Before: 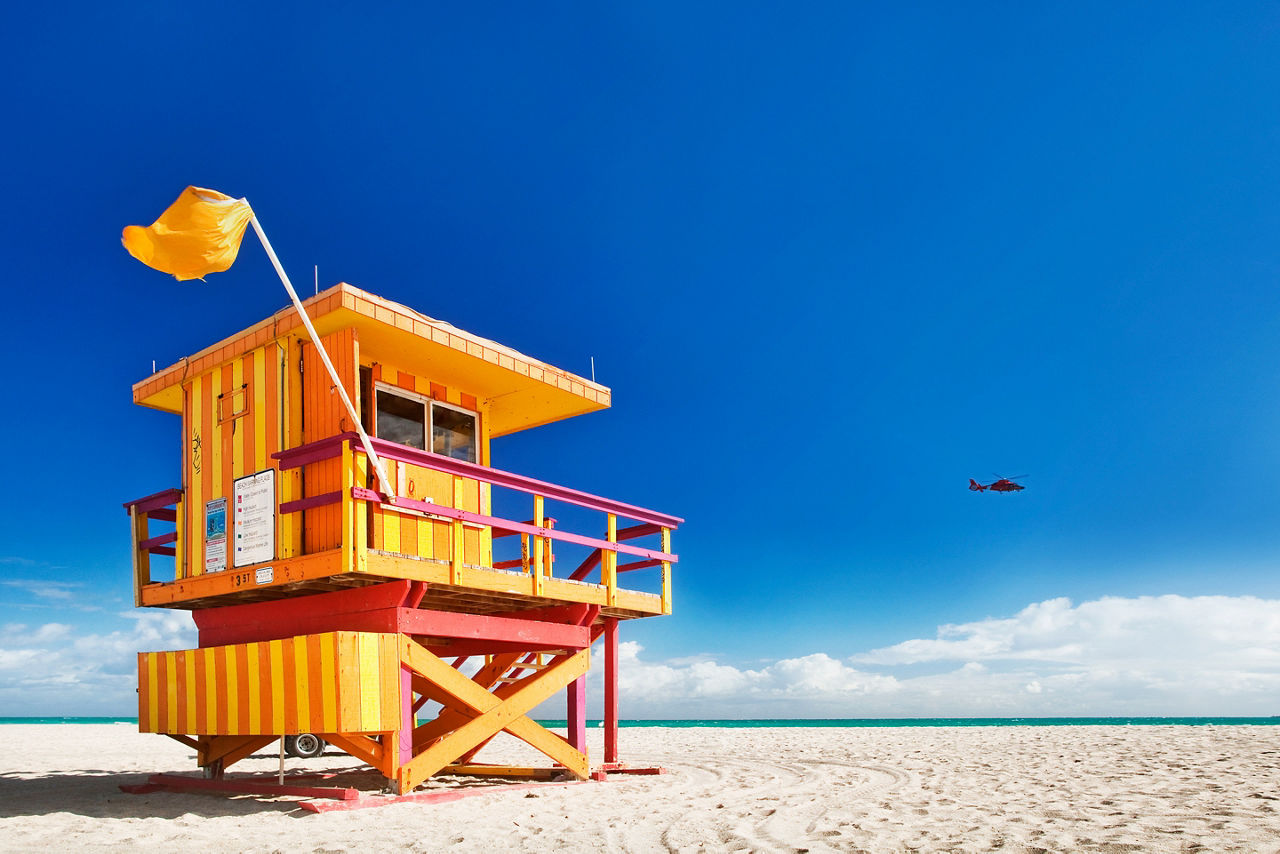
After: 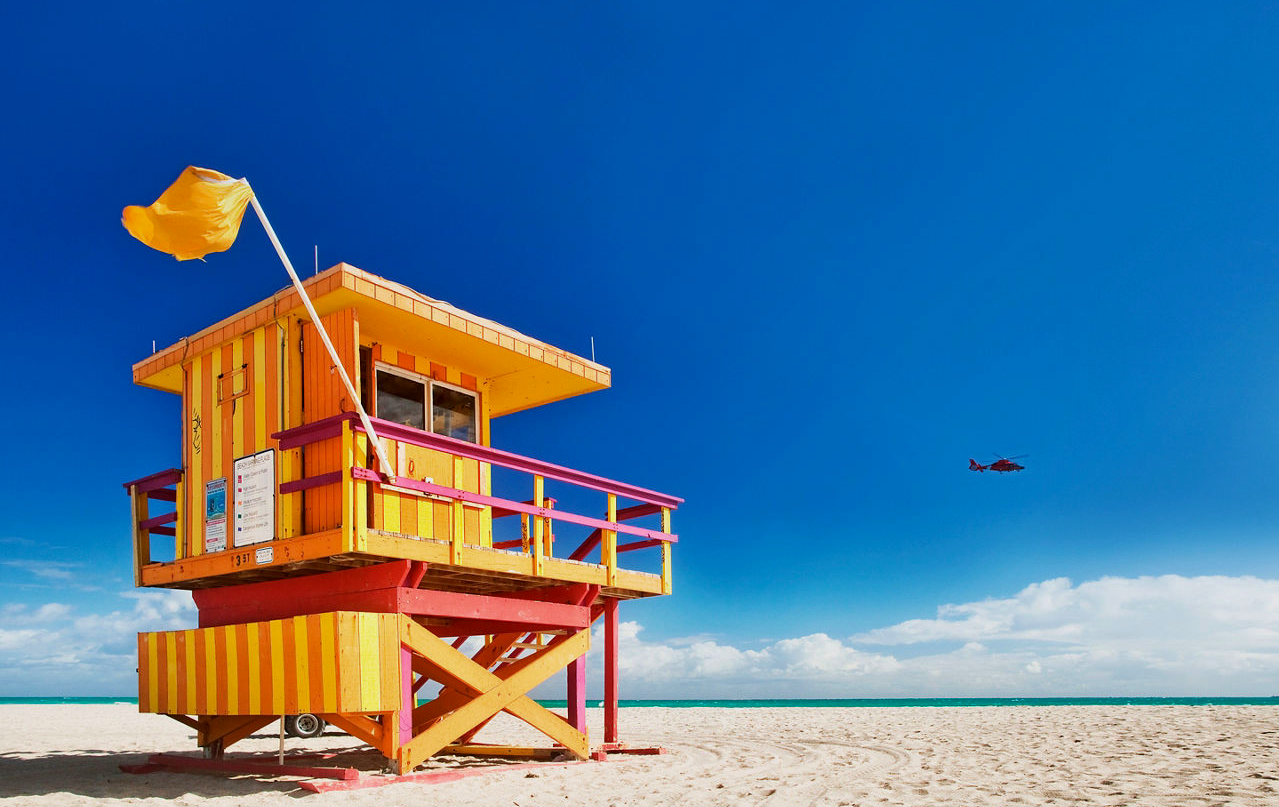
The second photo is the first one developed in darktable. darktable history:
exposure: black level correction 0.001, exposure -0.2 EV, compensate highlight preservation false
velvia: on, module defaults
crop and rotate: top 2.479%, bottom 3.018%
